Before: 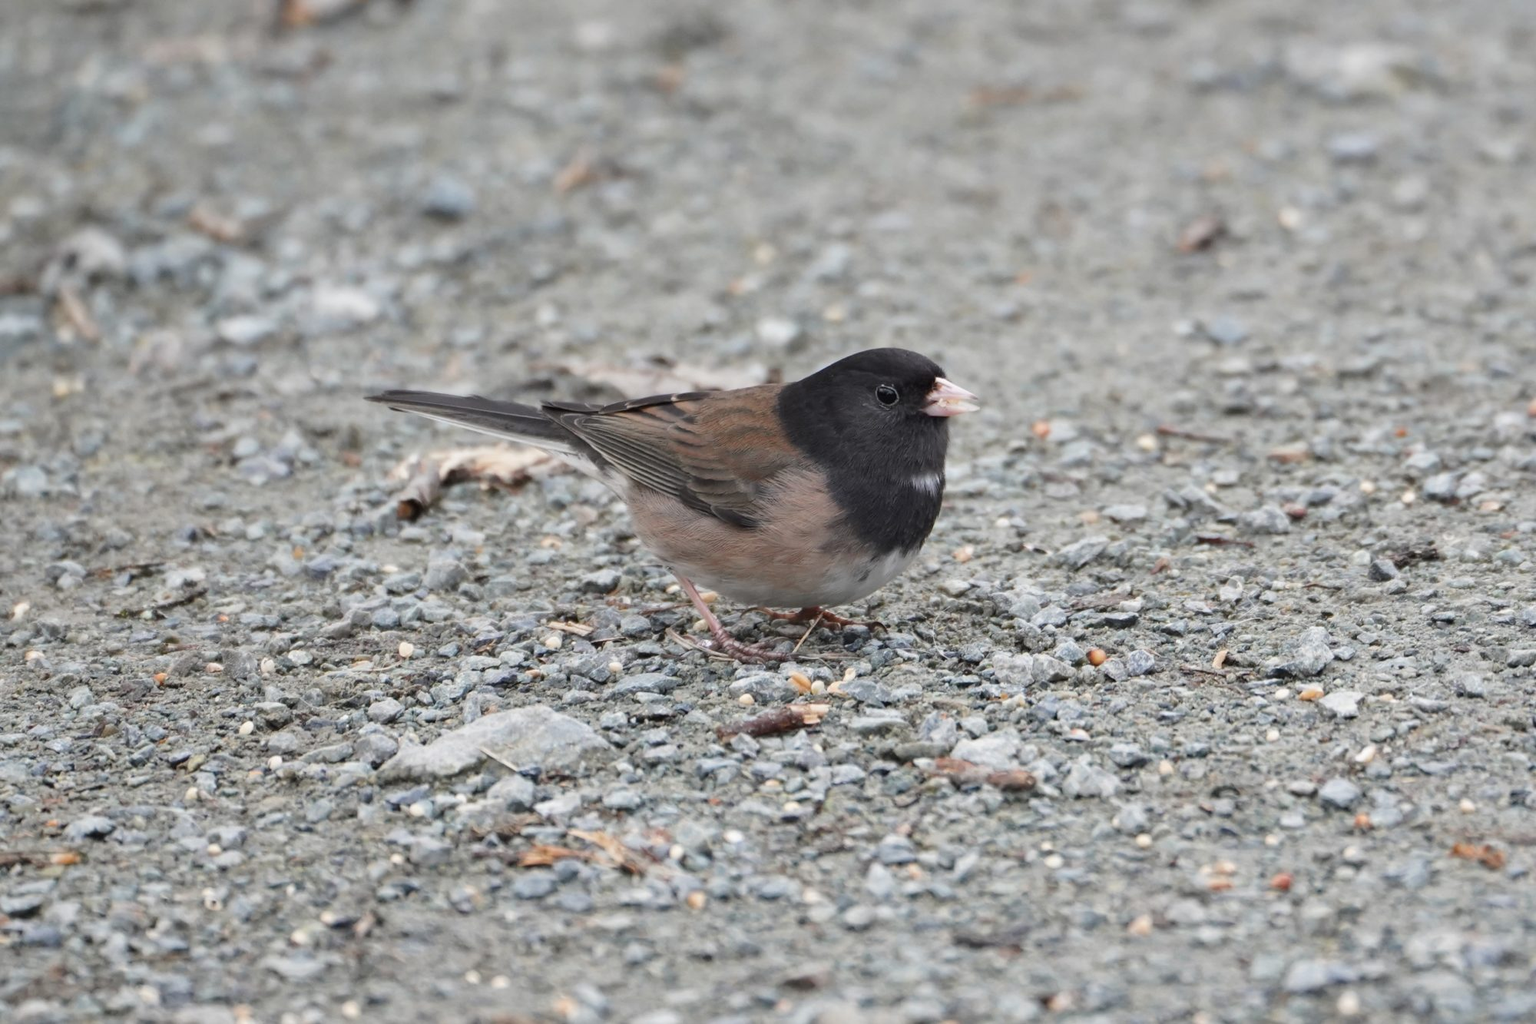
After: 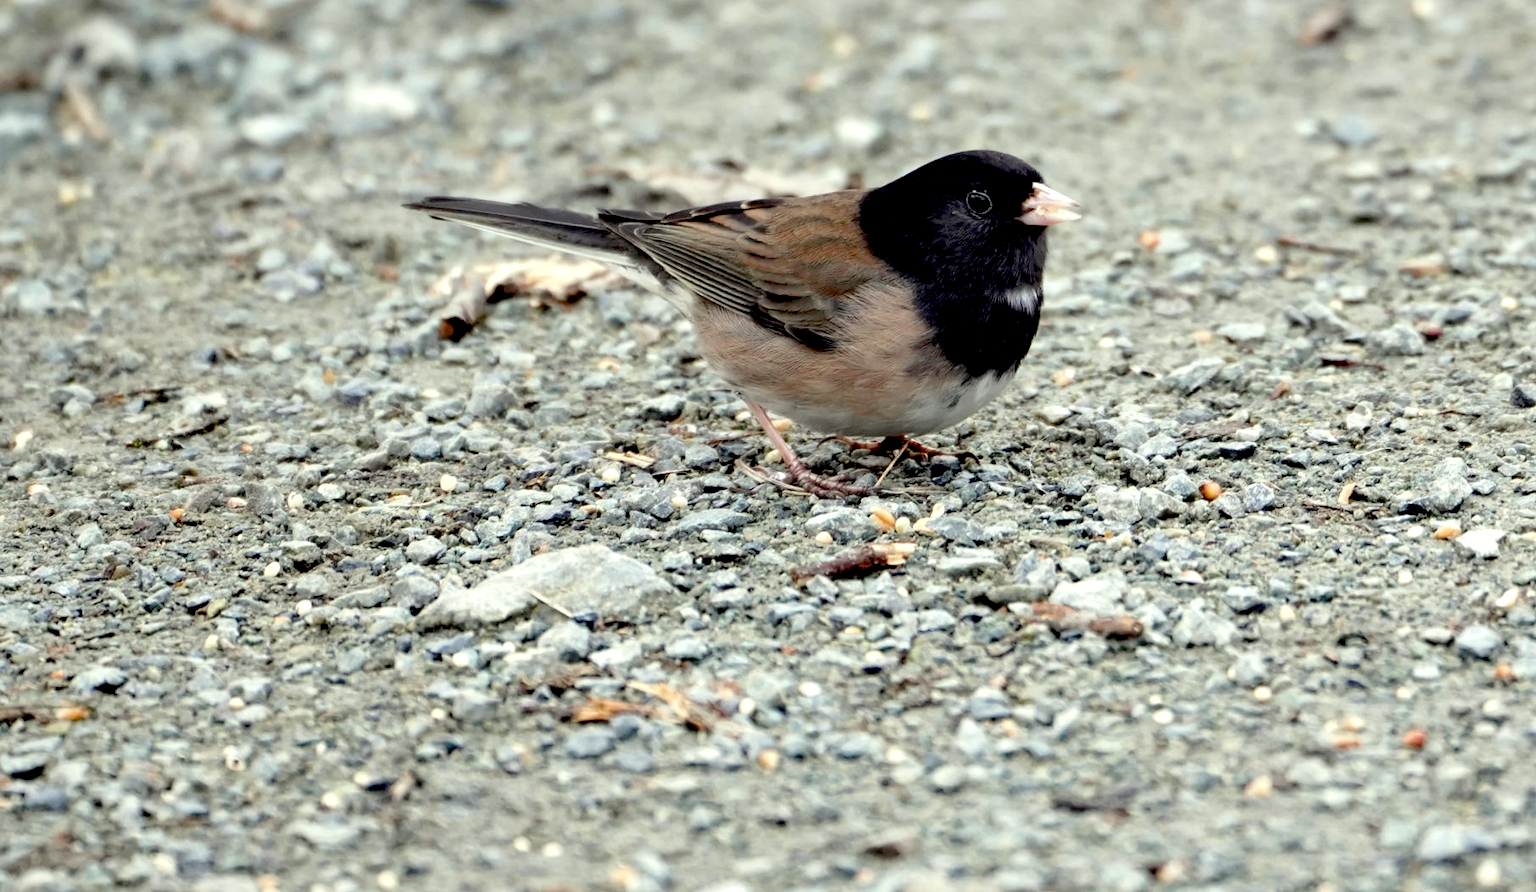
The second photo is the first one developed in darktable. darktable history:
exposure: black level correction 0.039, exposure 0.5 EV, compensate highlight preservation false
color correction: highlights a* -4.26, highlights b* 7.03
crop: top 20.774%, right 9.356%, bottom 0.225%
